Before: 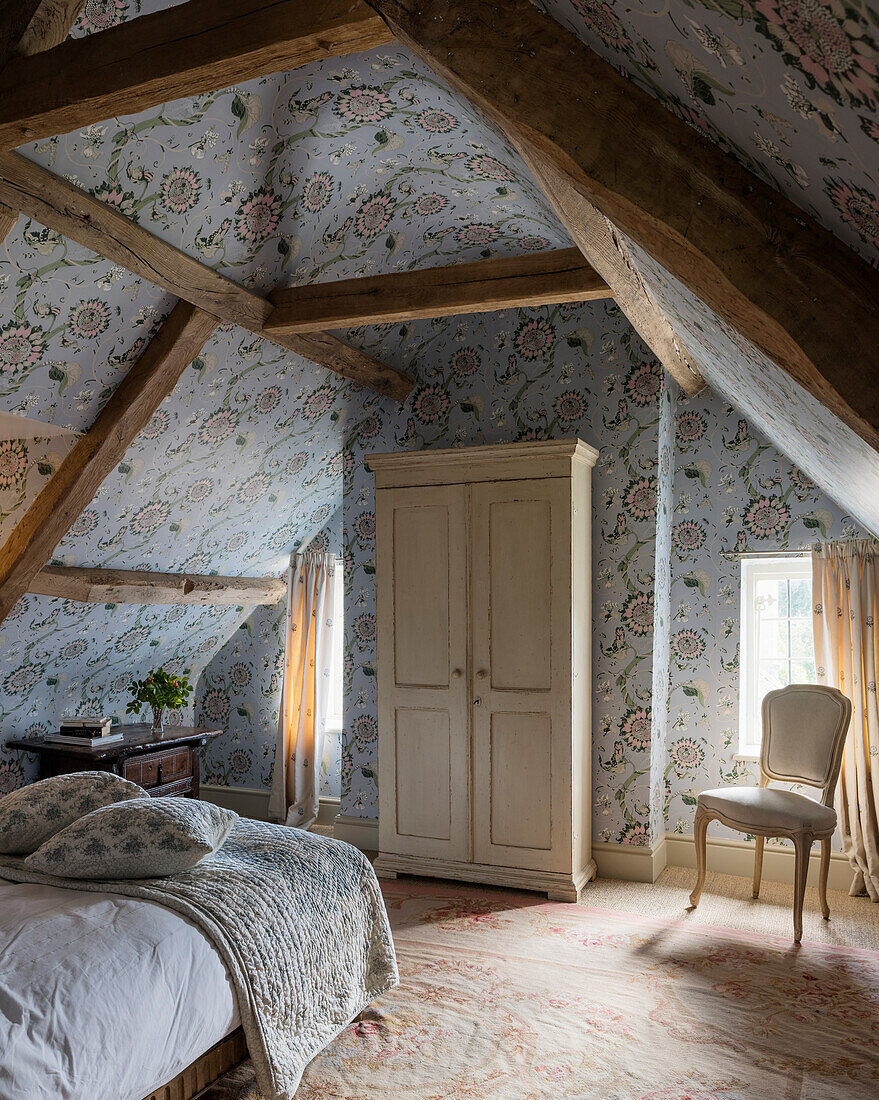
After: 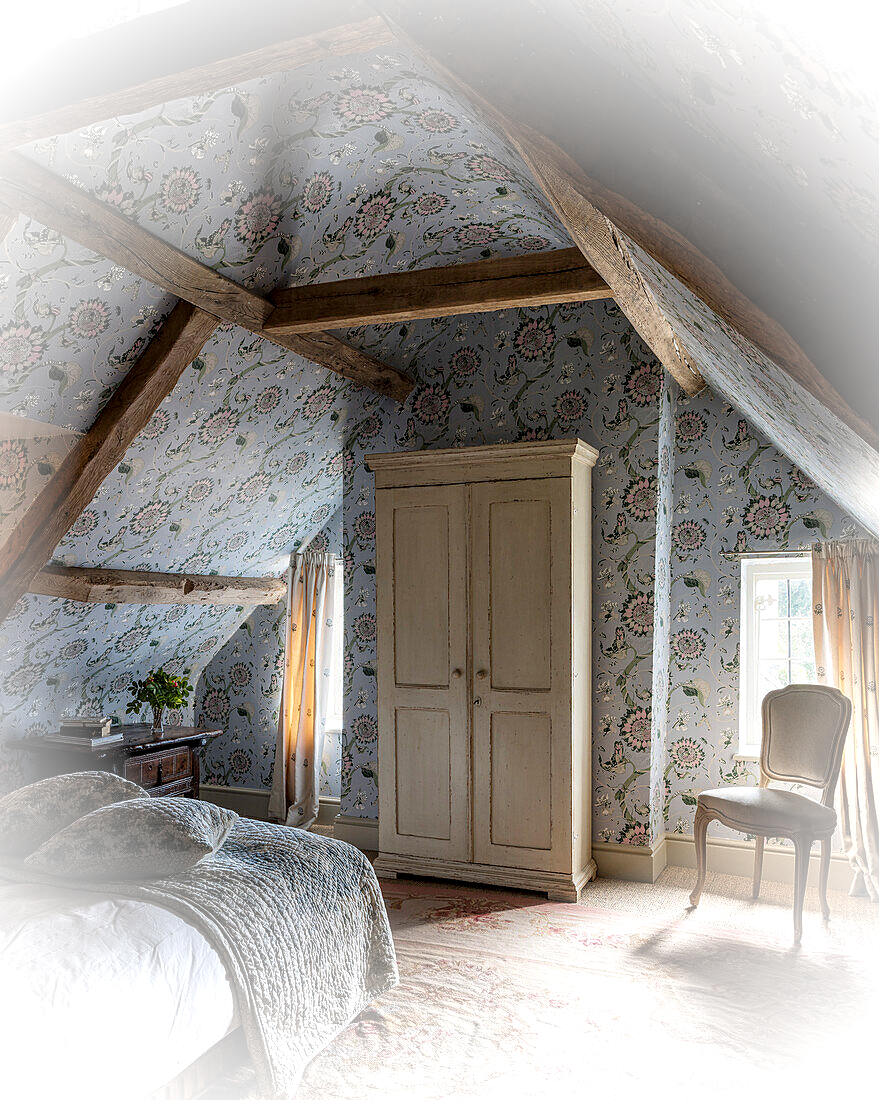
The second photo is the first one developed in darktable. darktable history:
vignetting: fall-off start 67.24%, brightness 0.997, saturation -0.494, width/height ratio 1.016
local contrast: detail 130%
sharpen: amount 0.208
